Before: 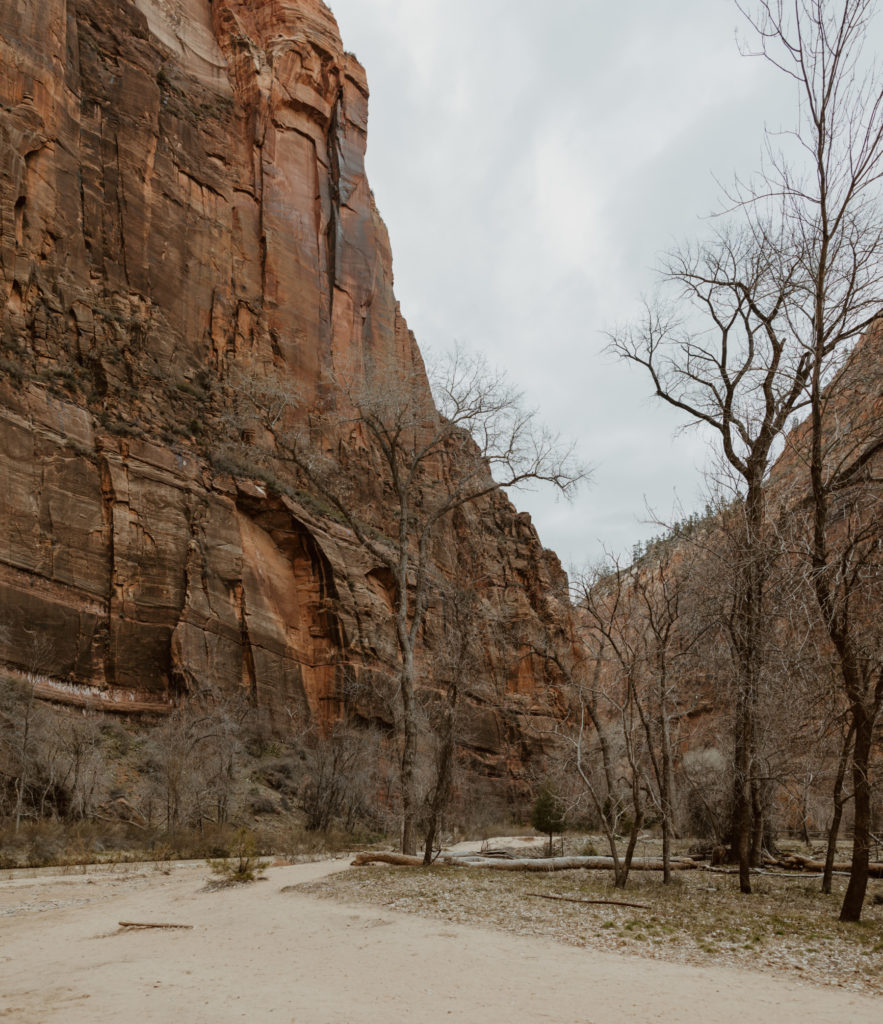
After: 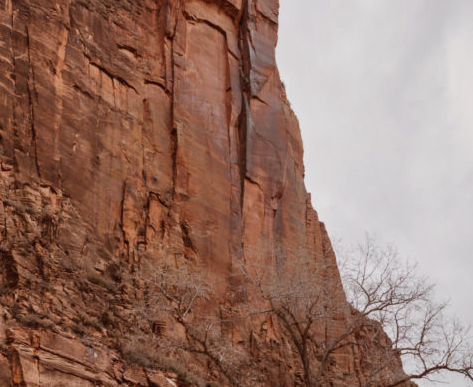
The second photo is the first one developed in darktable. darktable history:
crop: left 10.121%, top 10.631%, right 36.218%, bottom 51.526%
shadows and highlights: shadows 60, soften with gaussian
rgb levels: mode RGB, independent channels, levels [[0, 0.474, 1], [0, 0.5, 1], [0, 0.5, 1]]
